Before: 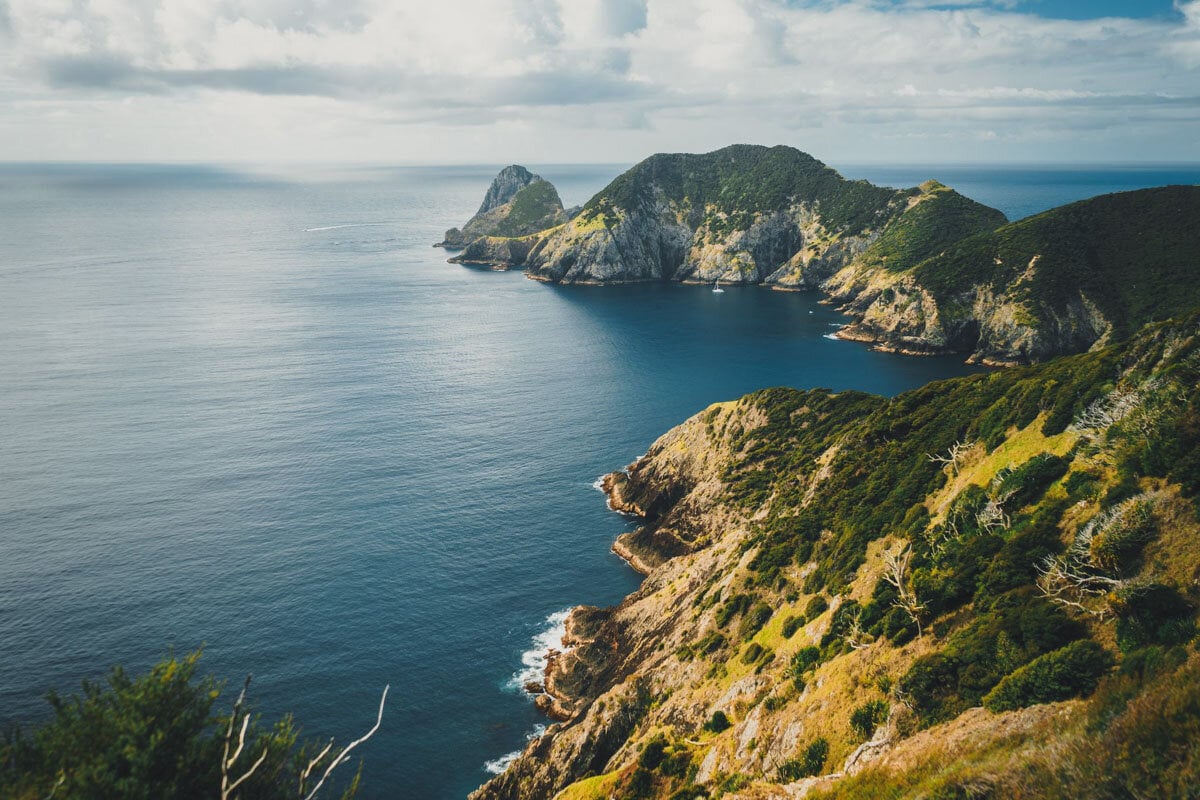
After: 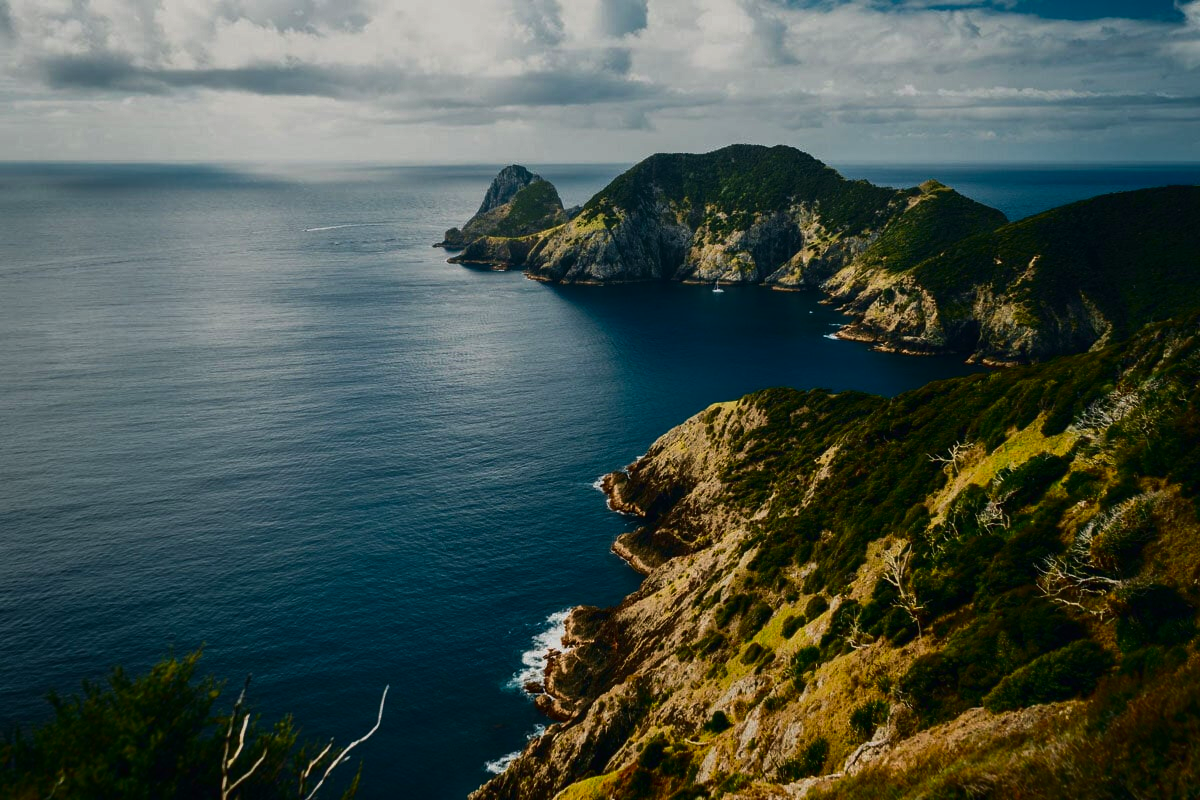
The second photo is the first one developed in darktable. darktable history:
velvia: on, module defaults
contrast brightness saturation: brightness -0.522
shadows and highlights: shadows 31.41, highlights 1.22, soften with gaussian
